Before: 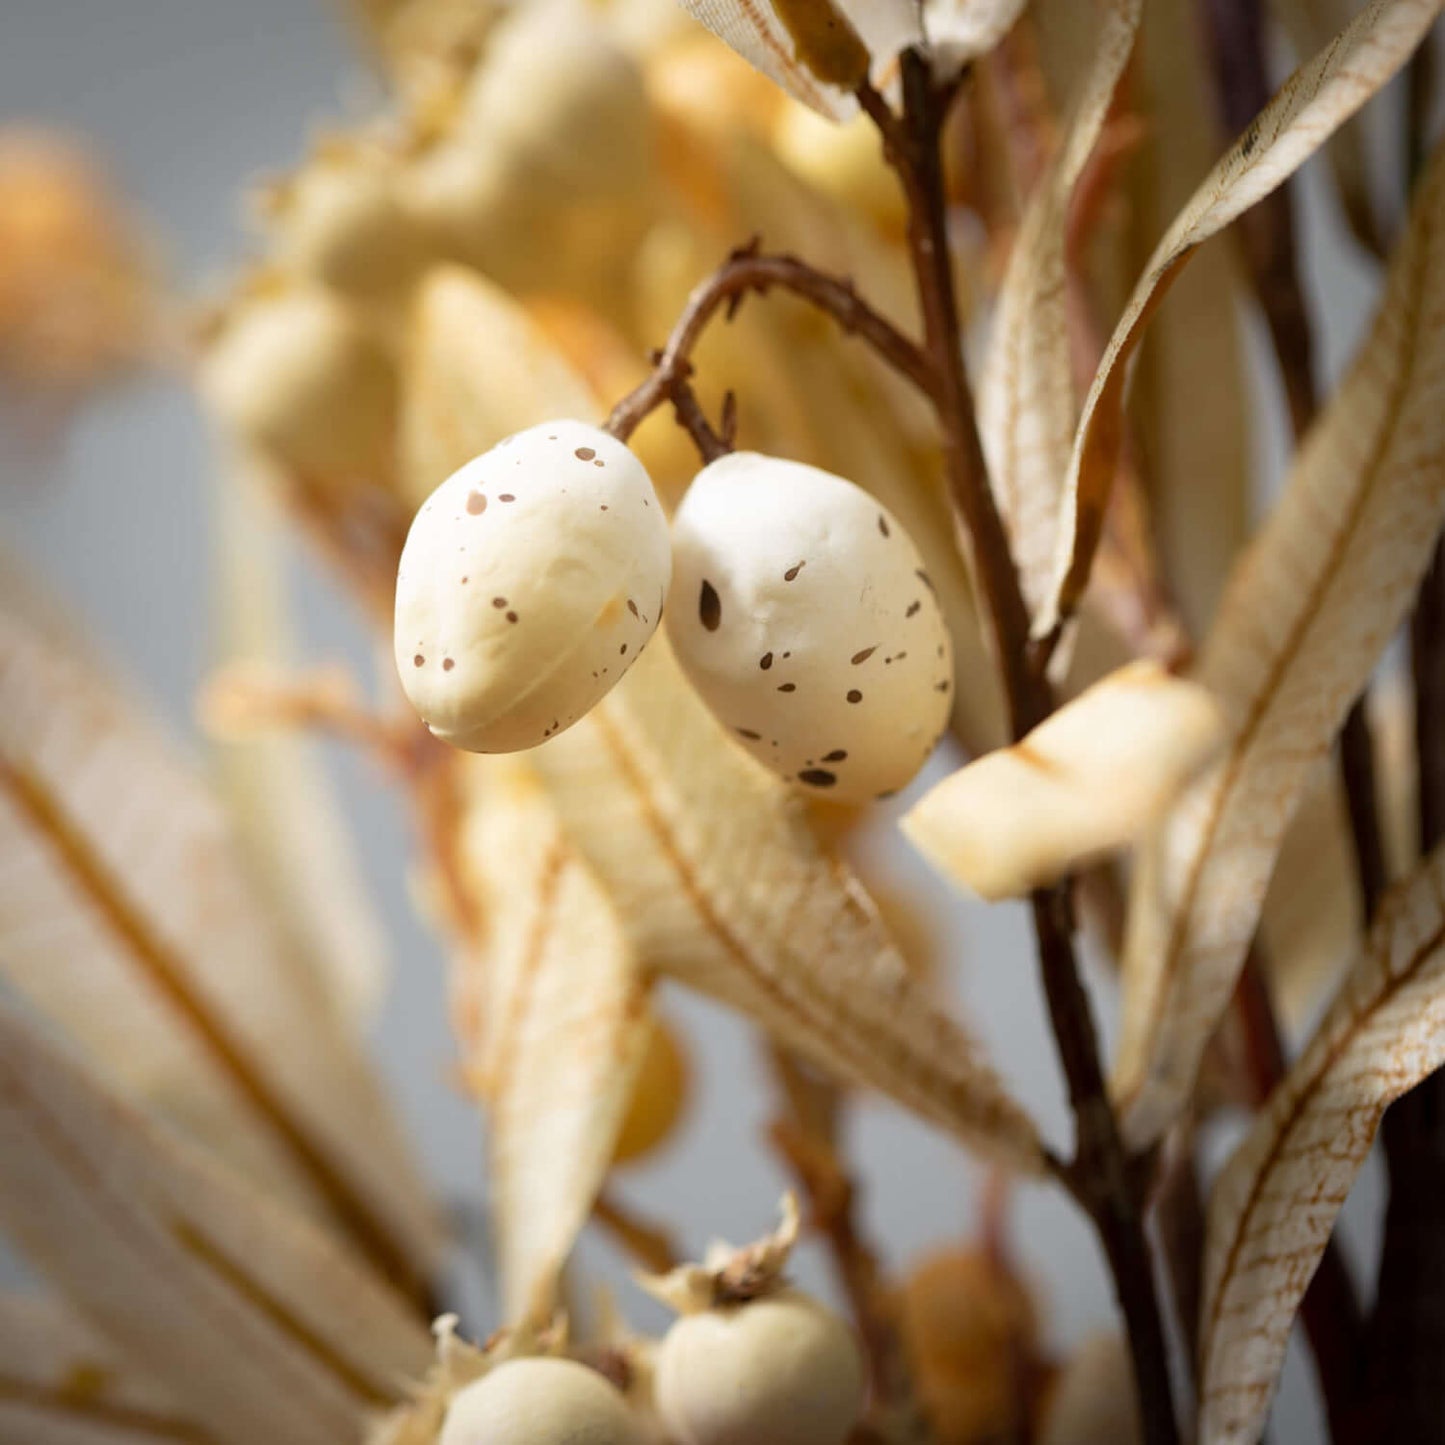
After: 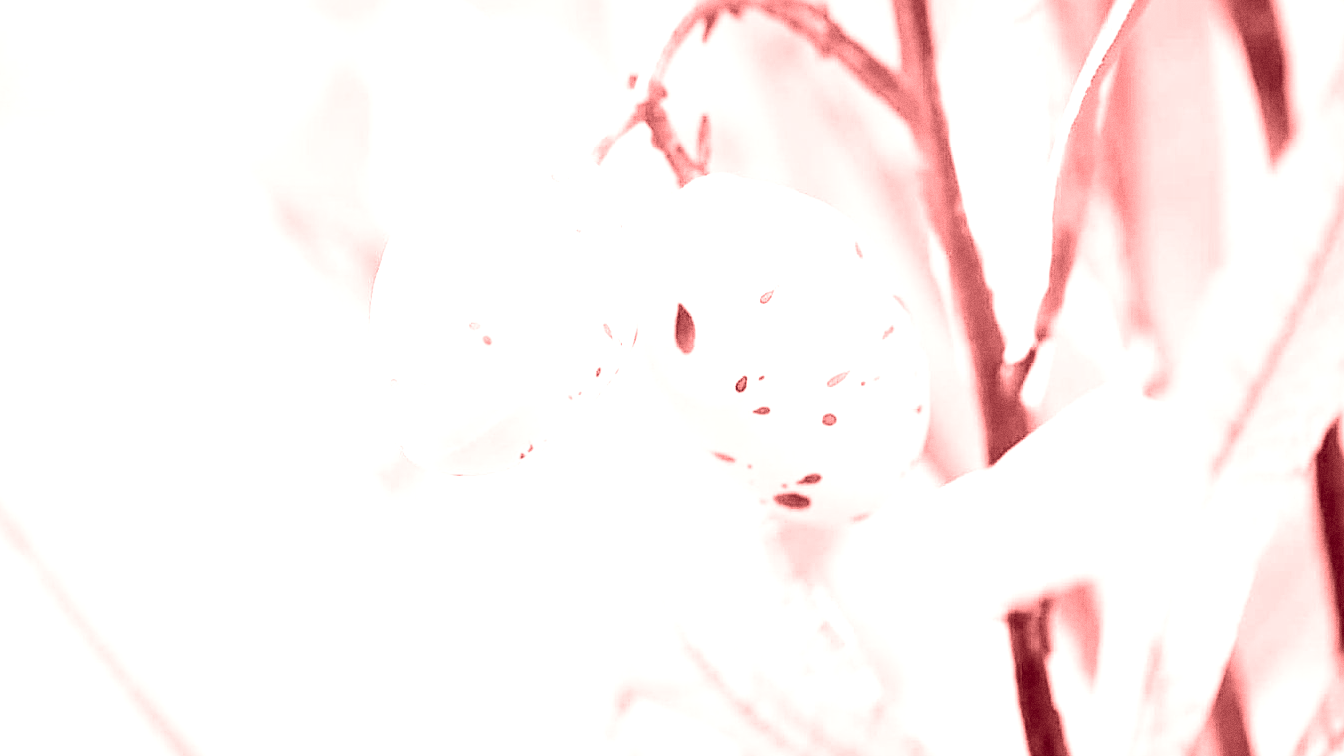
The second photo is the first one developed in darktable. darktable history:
base curve: curves: ch0 [(0, 0) (0.036, 0.037) (0.121, 0.228) (0.46, 0.76) (0.859, 0.983) (1, 1)], preserve colors none
color zones: curves: ch1 [(0.113, 0.438) (0.75, 0.5)]; ch2 [(0.12, 0.526) (0.75, 0.5)]
grain: coarseness 0.09 ISO
colorize: saturation 60%, source mix 100%
exposure: black level correction 0, exposure 2 EV, compensate highlight preservation false
color balance rgb: linear chroma grading › global chroma 23.15%, perceptual saturation grading › global saturation 28.7%, perceptual saturation grading › mid-tones 12.04%, perceptual saturation grading › shadows 10.19%, global vibrance 22.22%
crop: left 1.744%, top 19.225%, right 5.069%, bottom 28.357%
sharpen: on, module defaults
